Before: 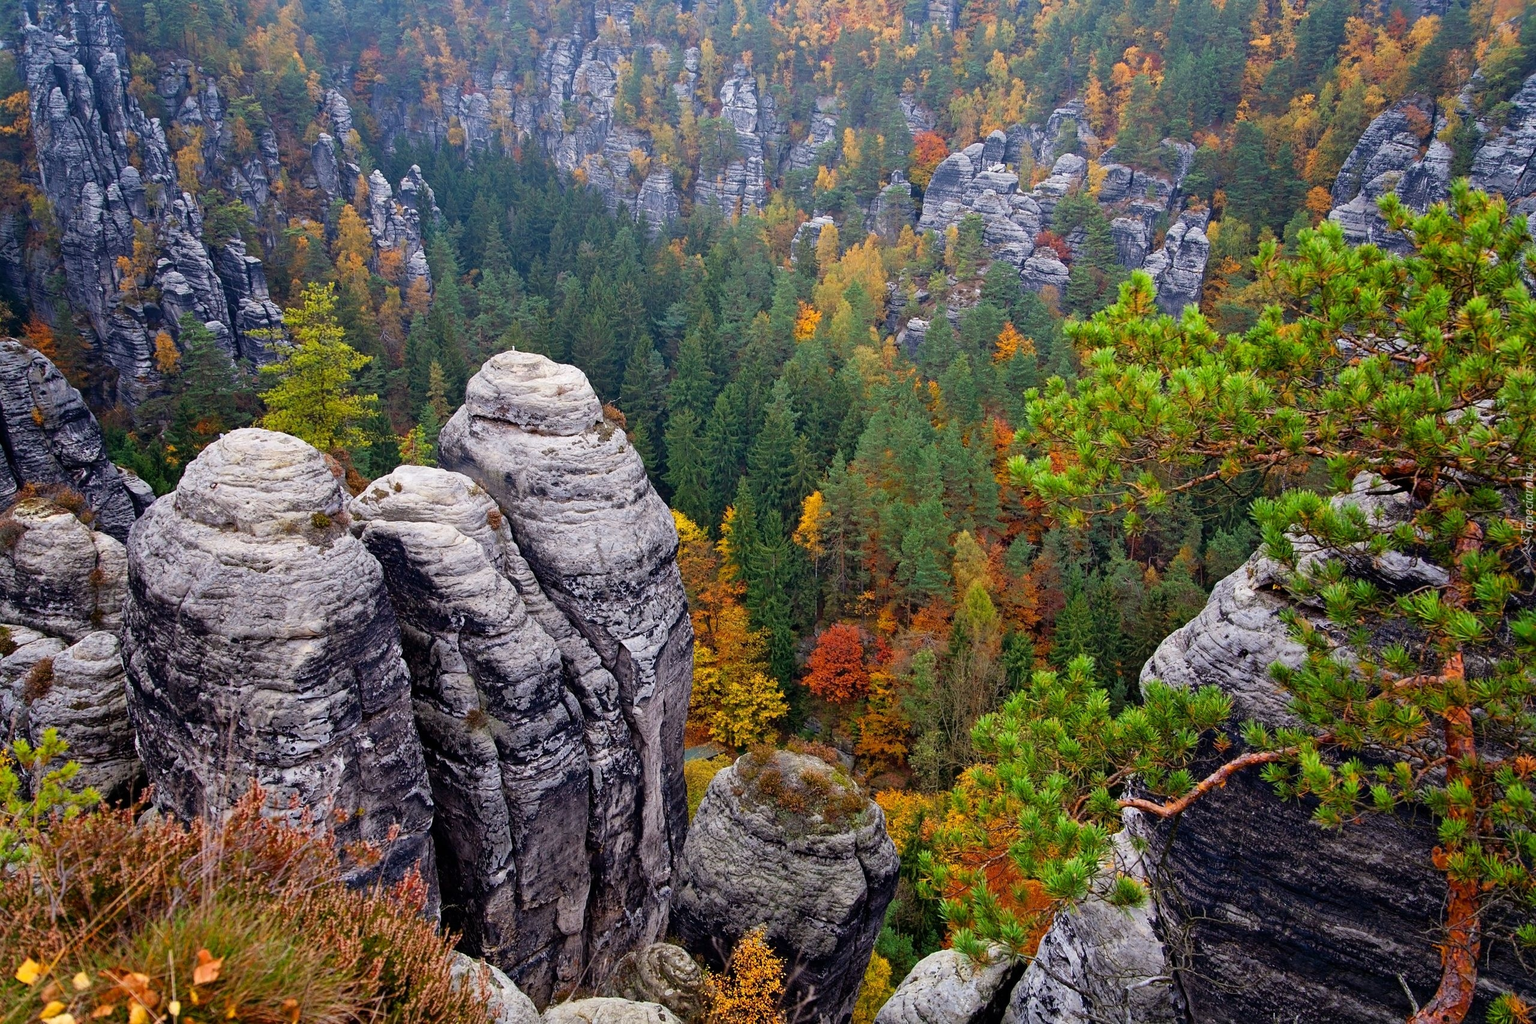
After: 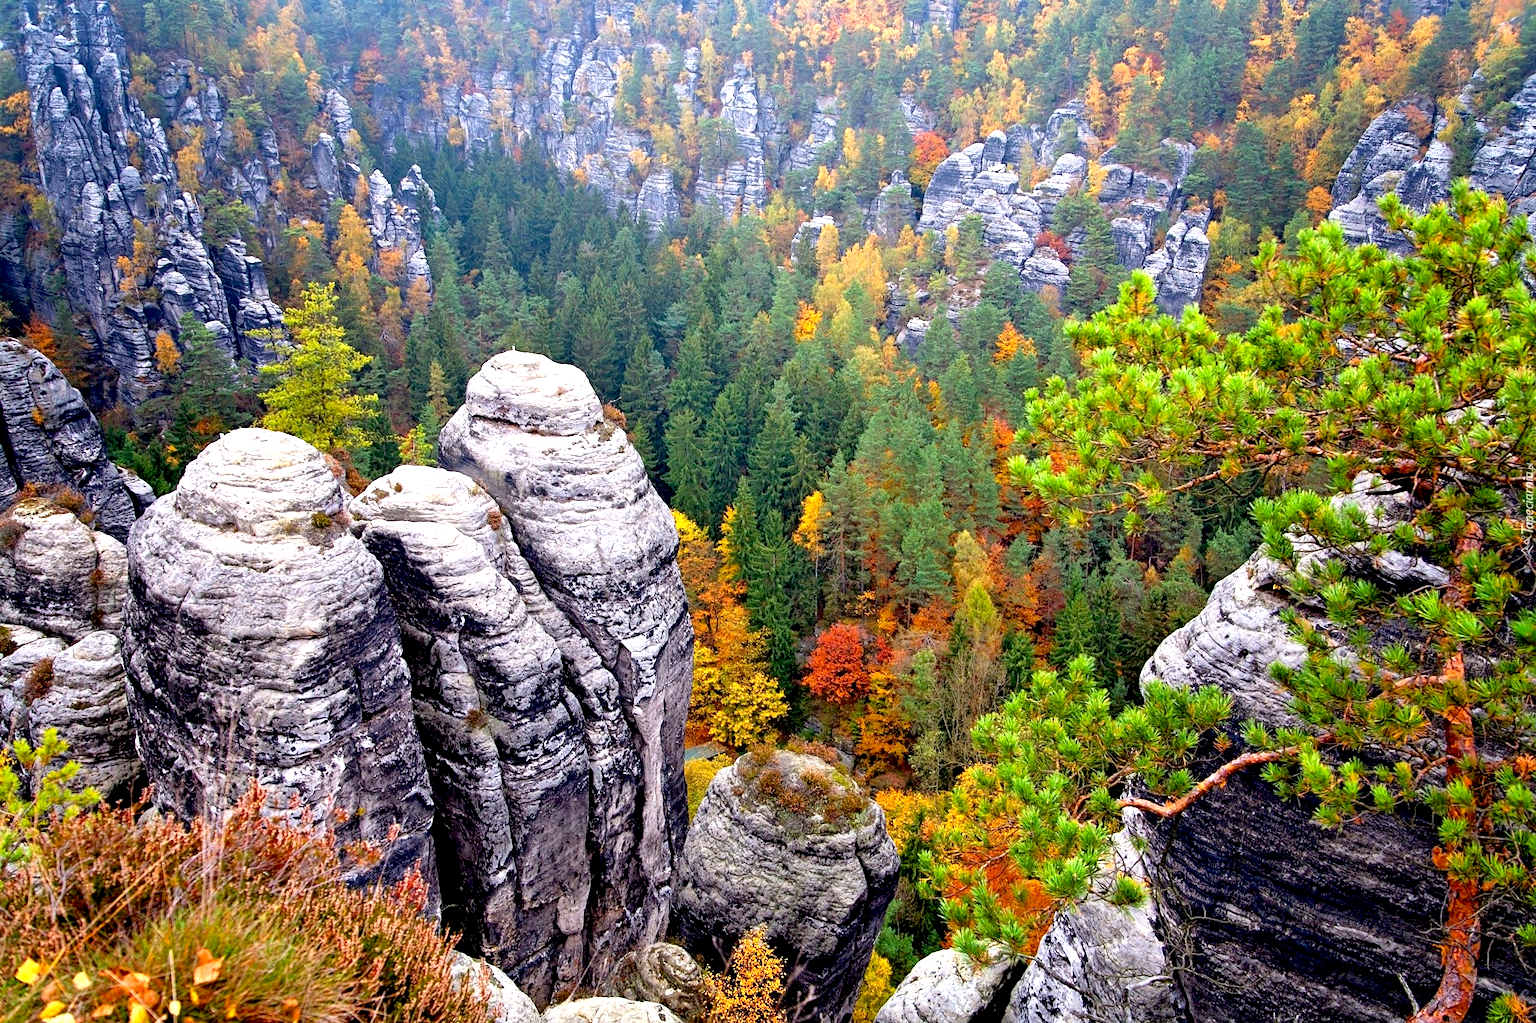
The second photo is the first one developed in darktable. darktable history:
exposure: black level correction 0.008, exposure 0.973 EV, compensate highlight preservation false
